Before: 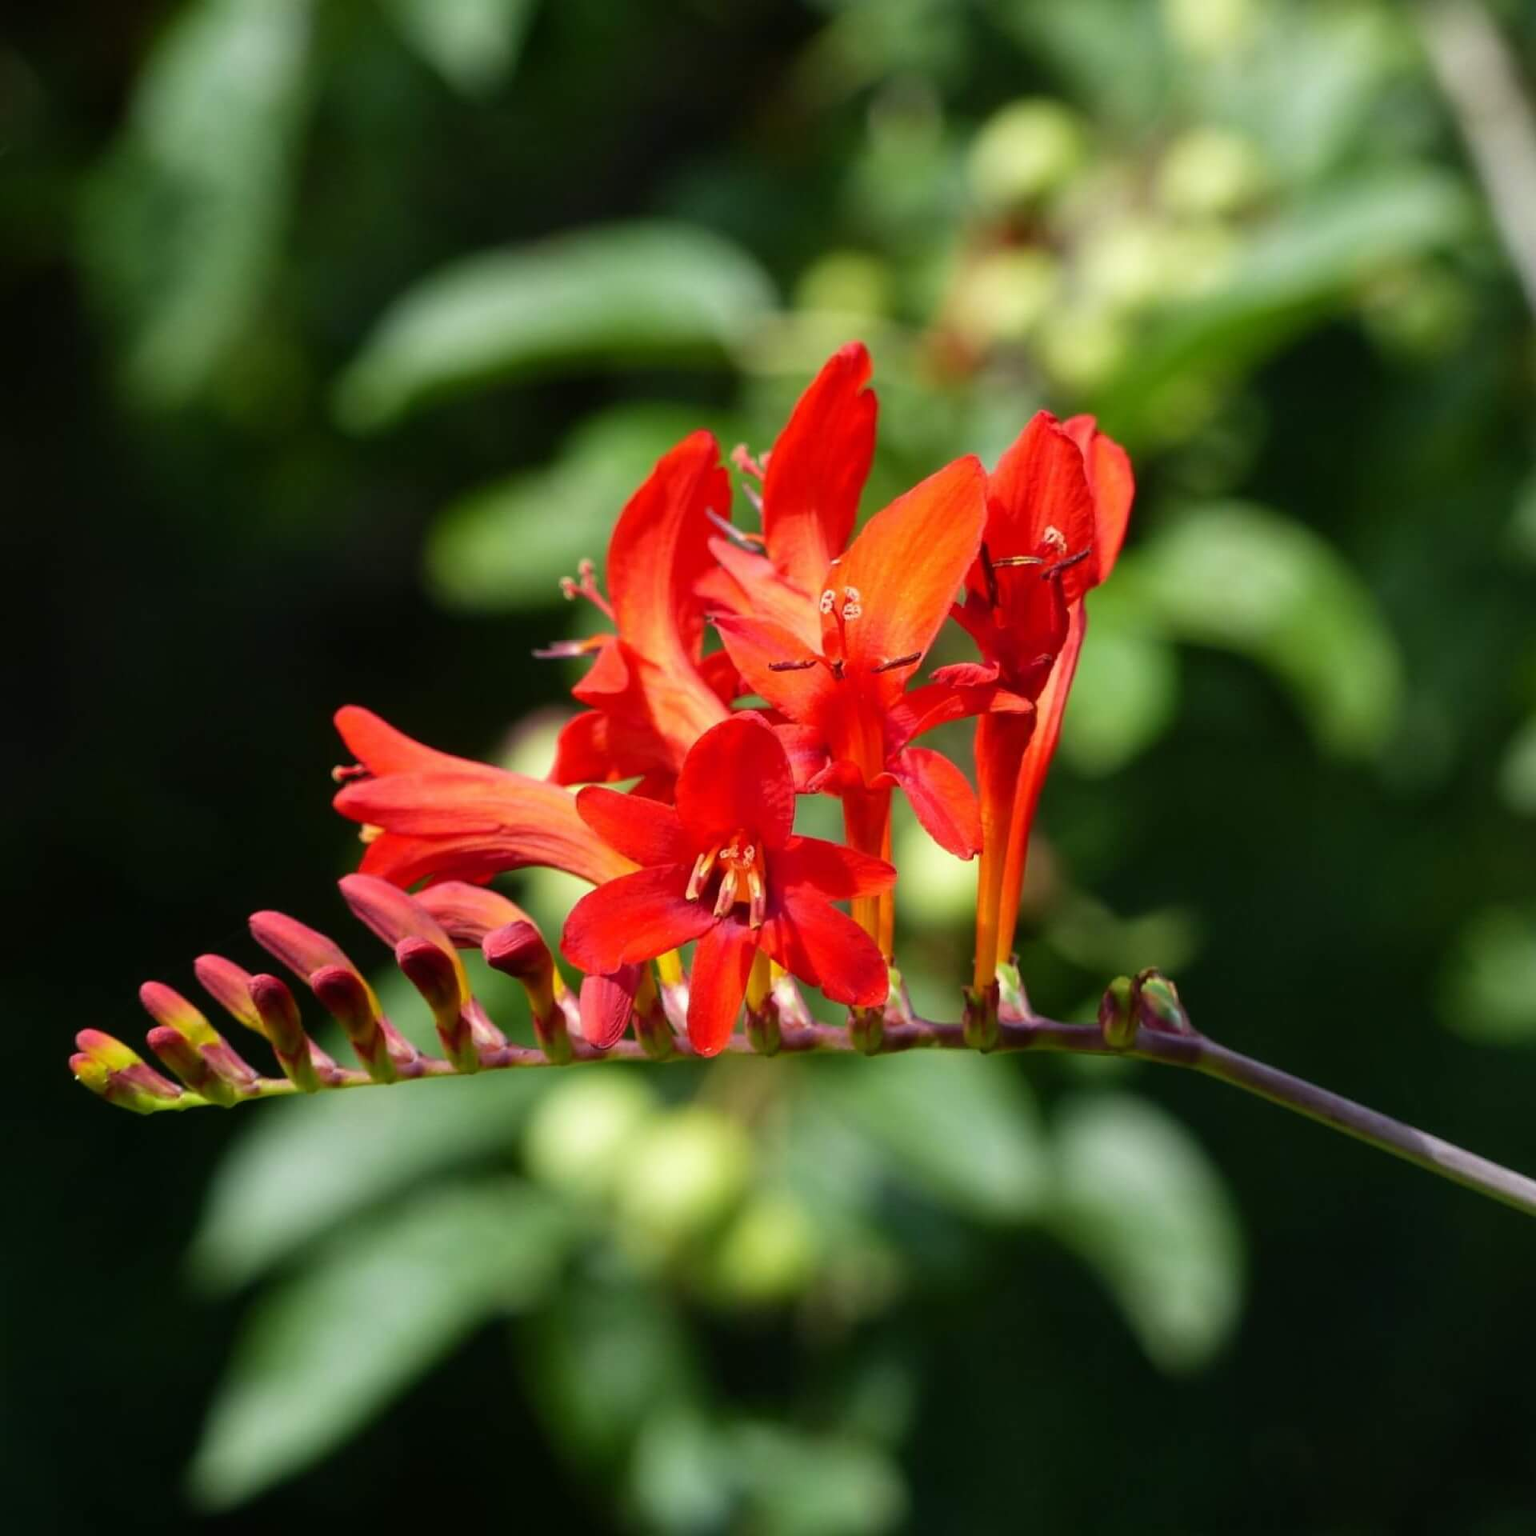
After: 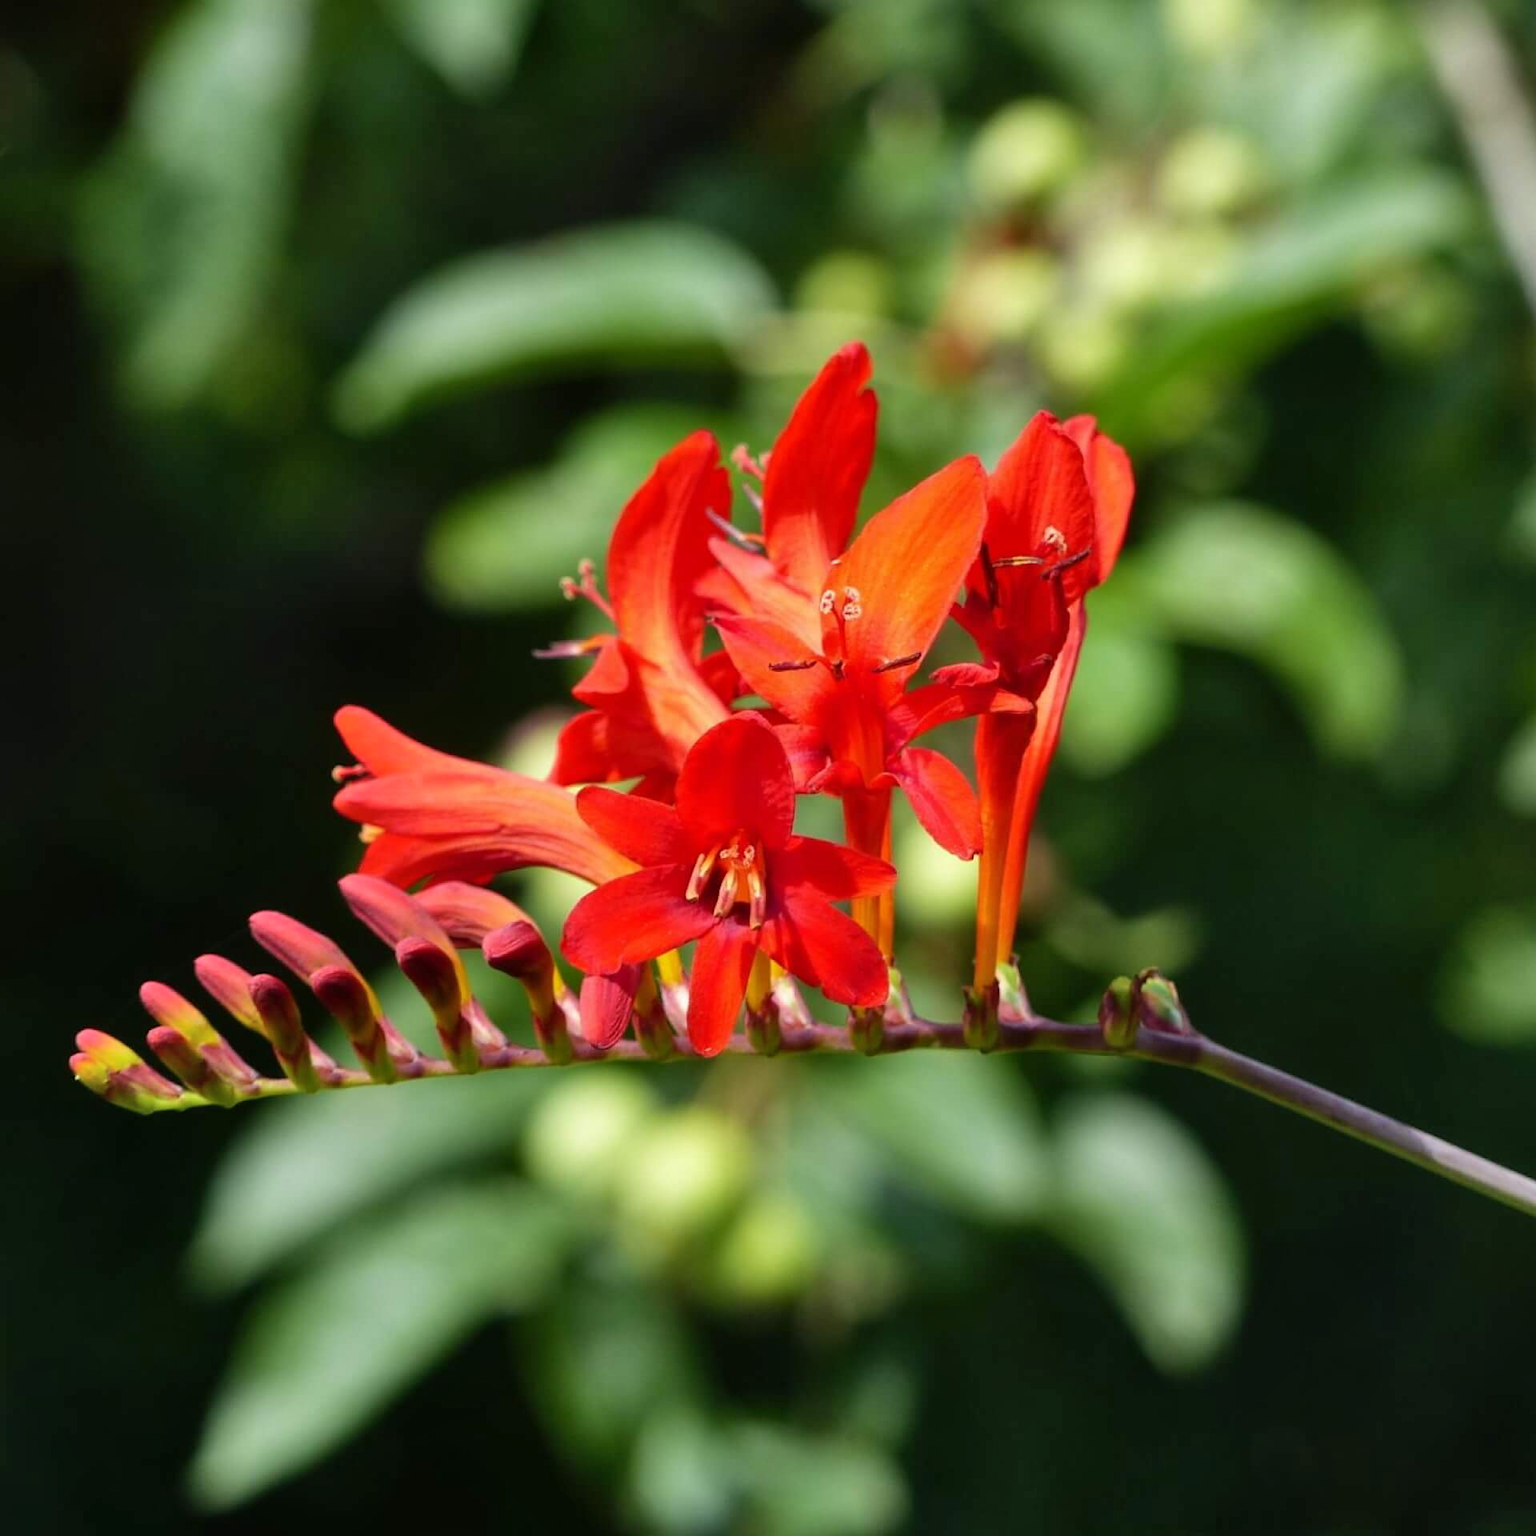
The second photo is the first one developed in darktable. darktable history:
shadows and highlights: shadows 34.05, highlights -35.11, soften with gaussian
